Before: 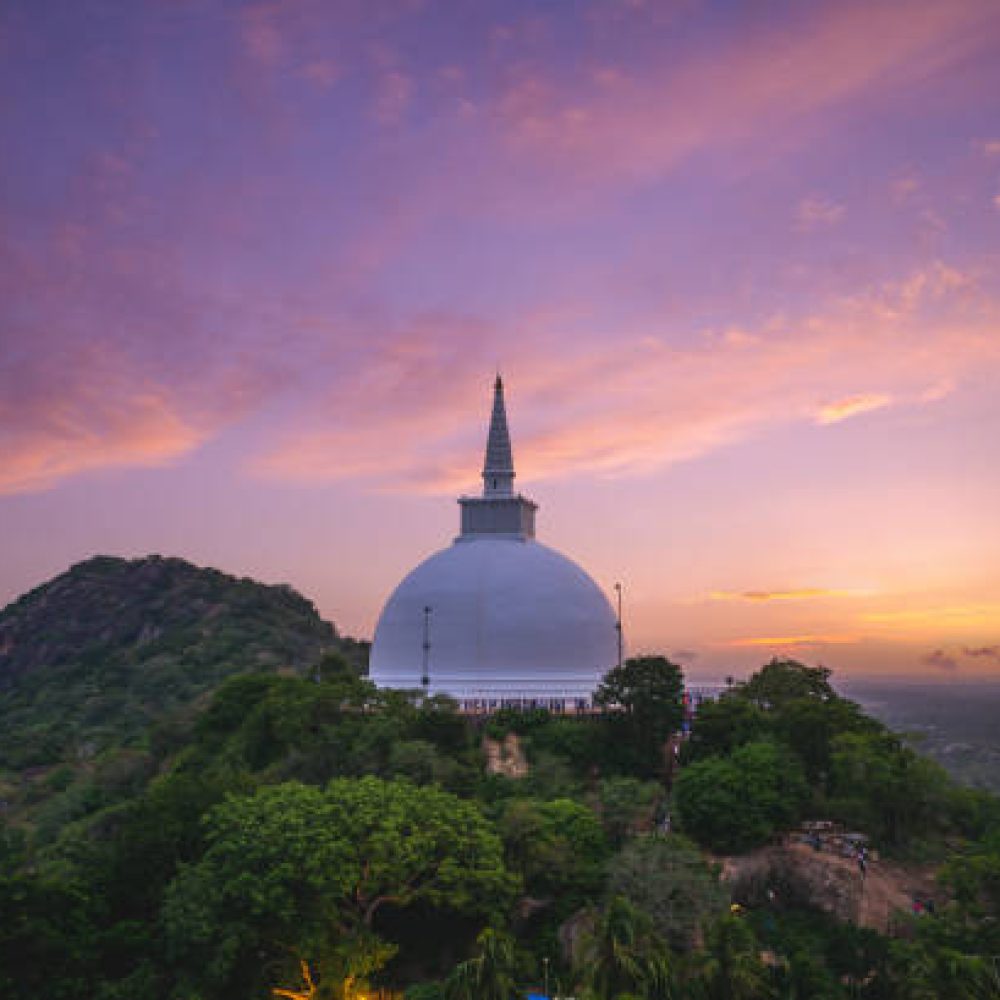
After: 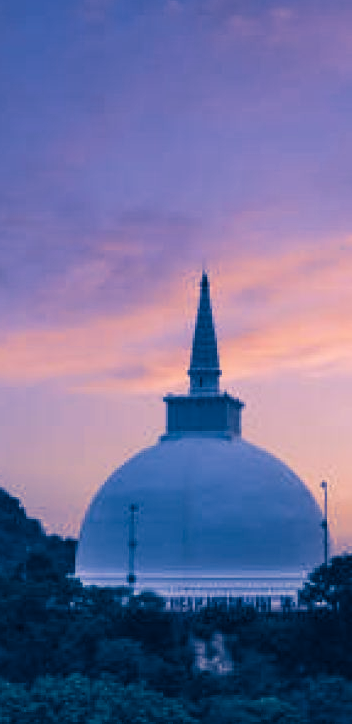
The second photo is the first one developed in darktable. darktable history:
crop and rotate: left 29.476%, top 10.214%, right 35.32%, bottom 17.333%
split-toning: shadows › hue 226.8°, shadows › saturation 1, highlights › saturation 0, balance -61.41
